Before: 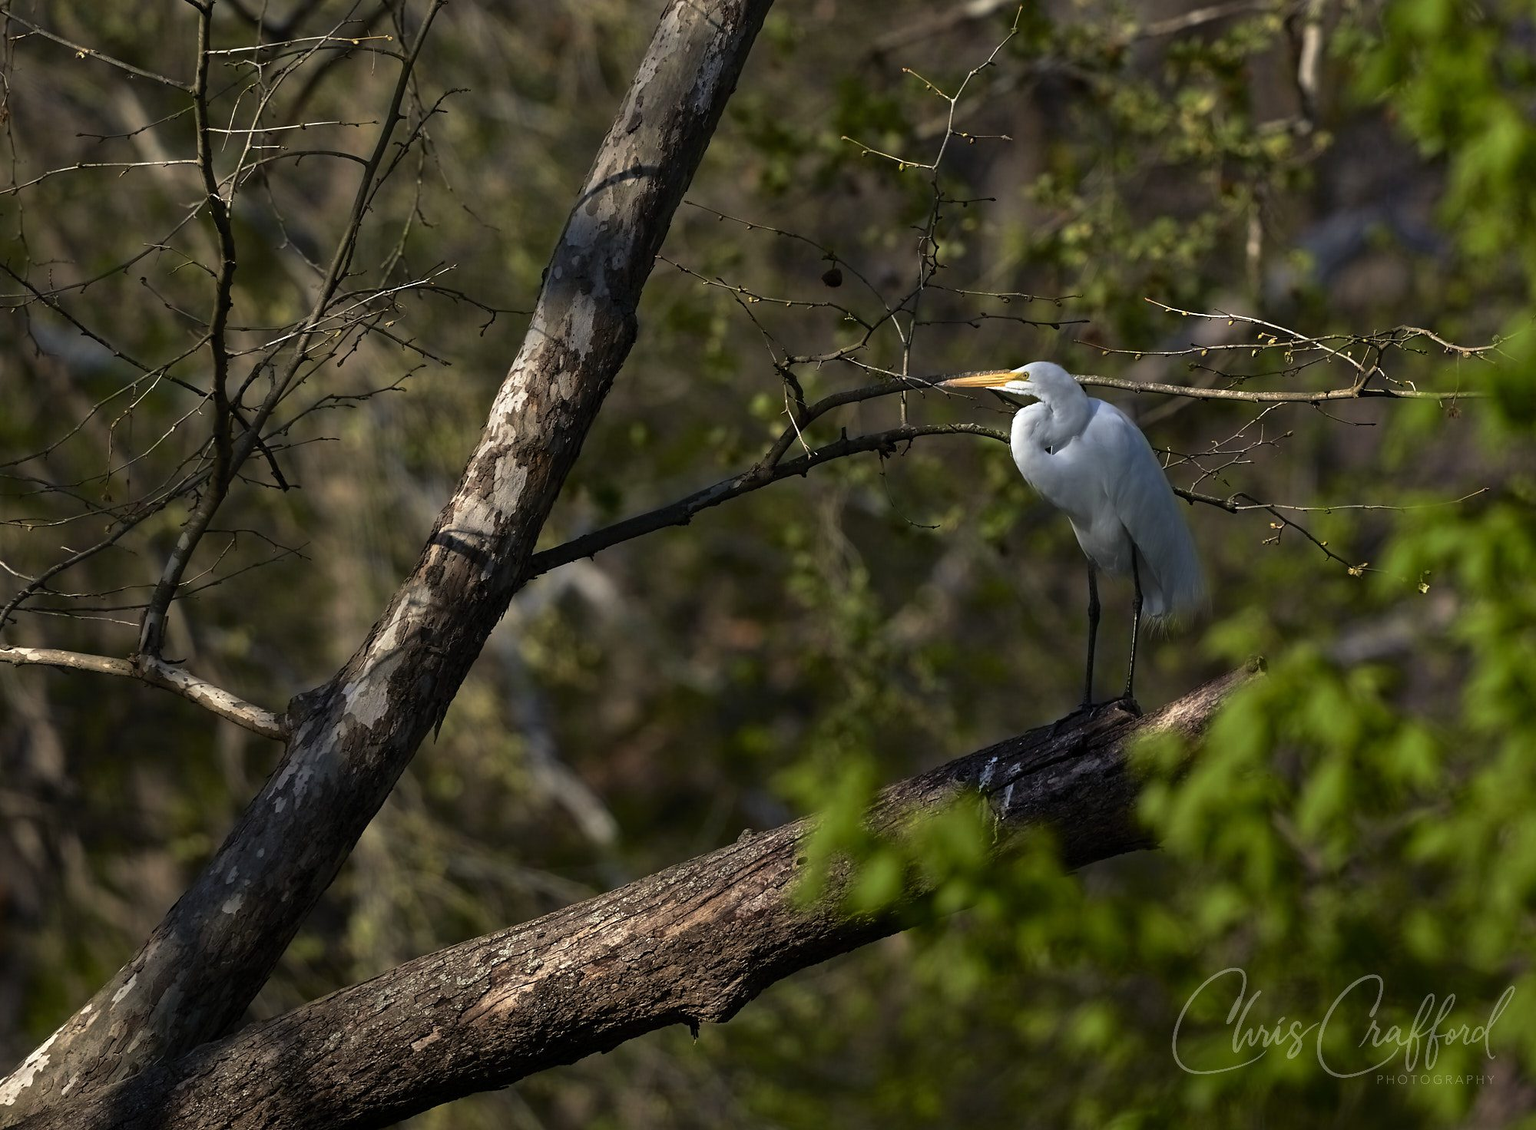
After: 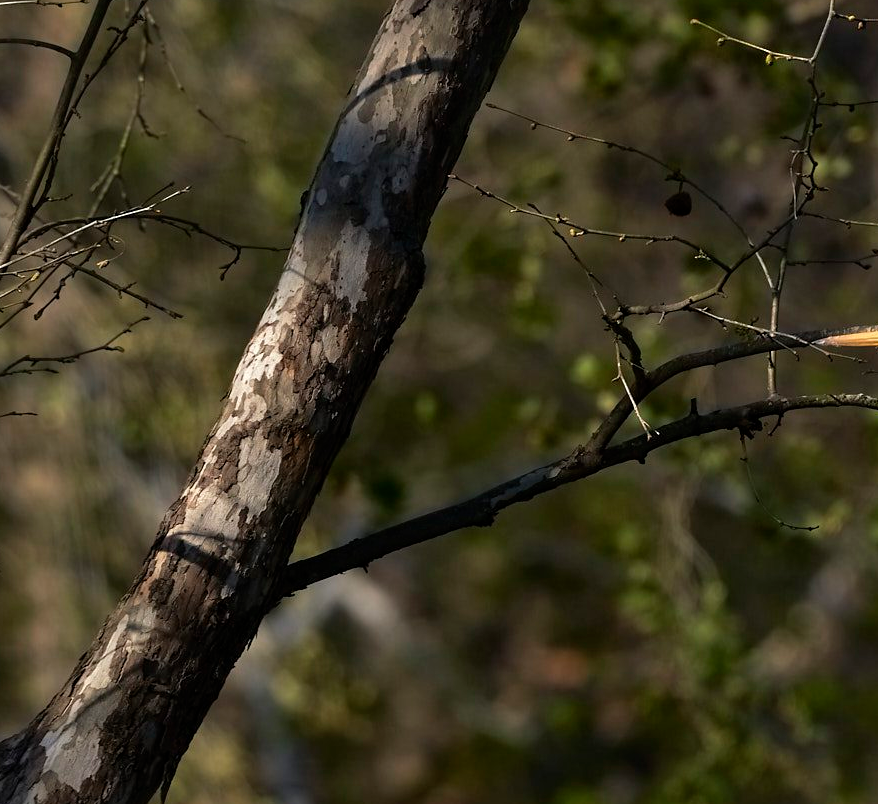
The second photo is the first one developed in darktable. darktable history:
crop: left 20.266%, top 10.764%, right 35.834%, bottom 34.548%
